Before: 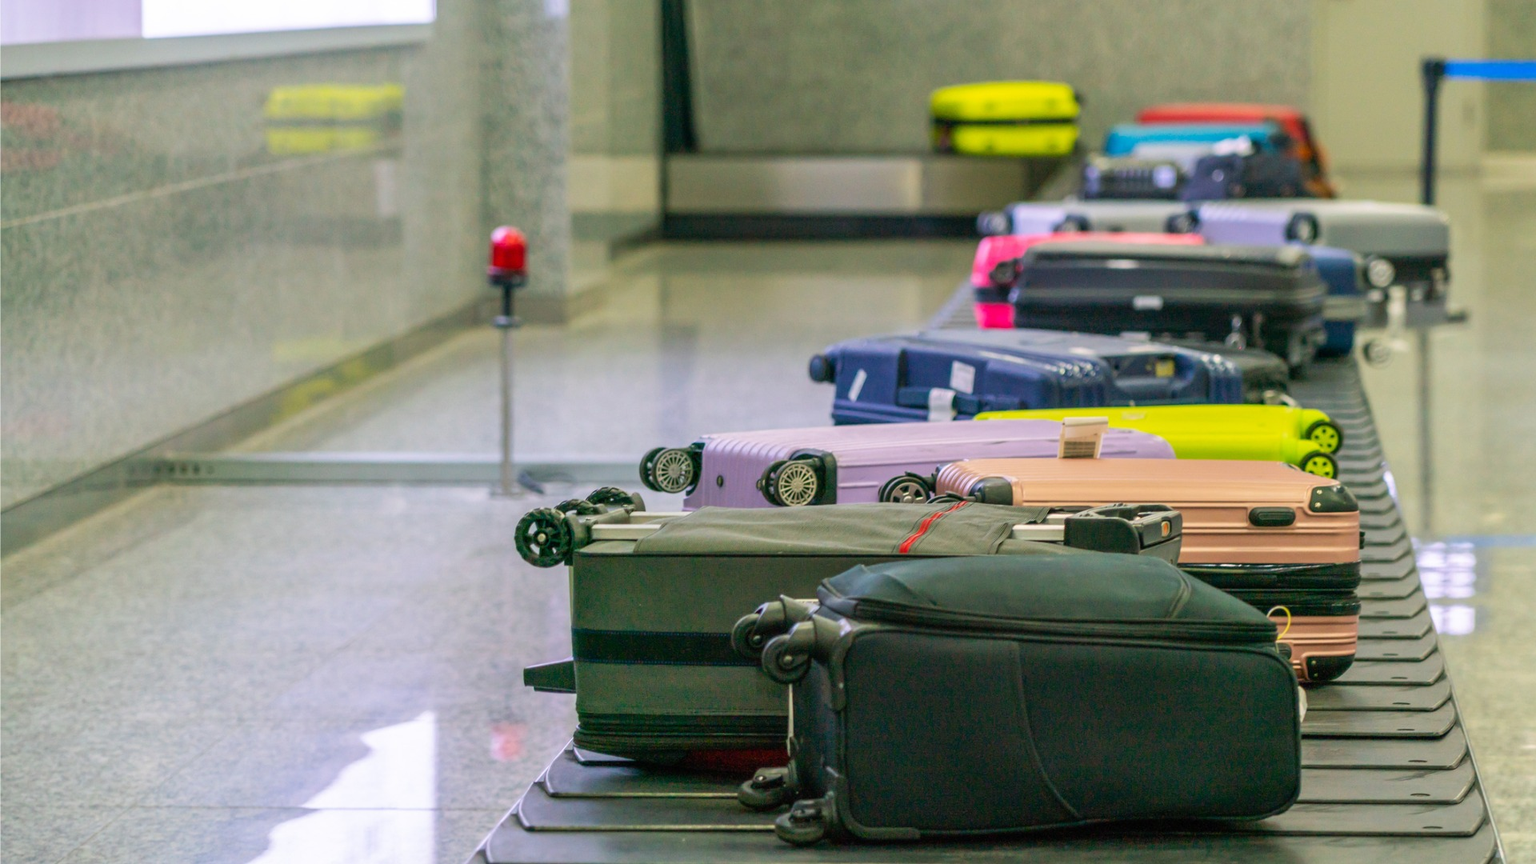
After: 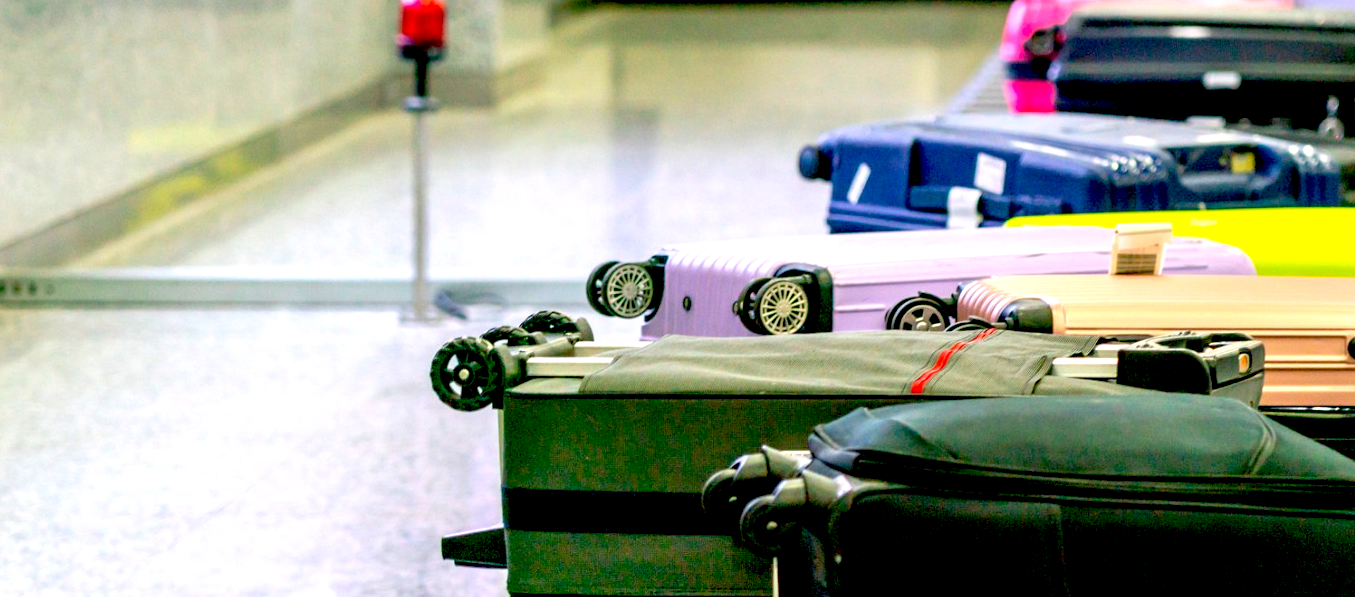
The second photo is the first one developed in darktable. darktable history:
exposure: black level correction 0.035, exposure 0.9 EV, compensate highlight preservation false
crop: left 11.123%, top 27.61%, right 18.3%, bottom 17.034%
